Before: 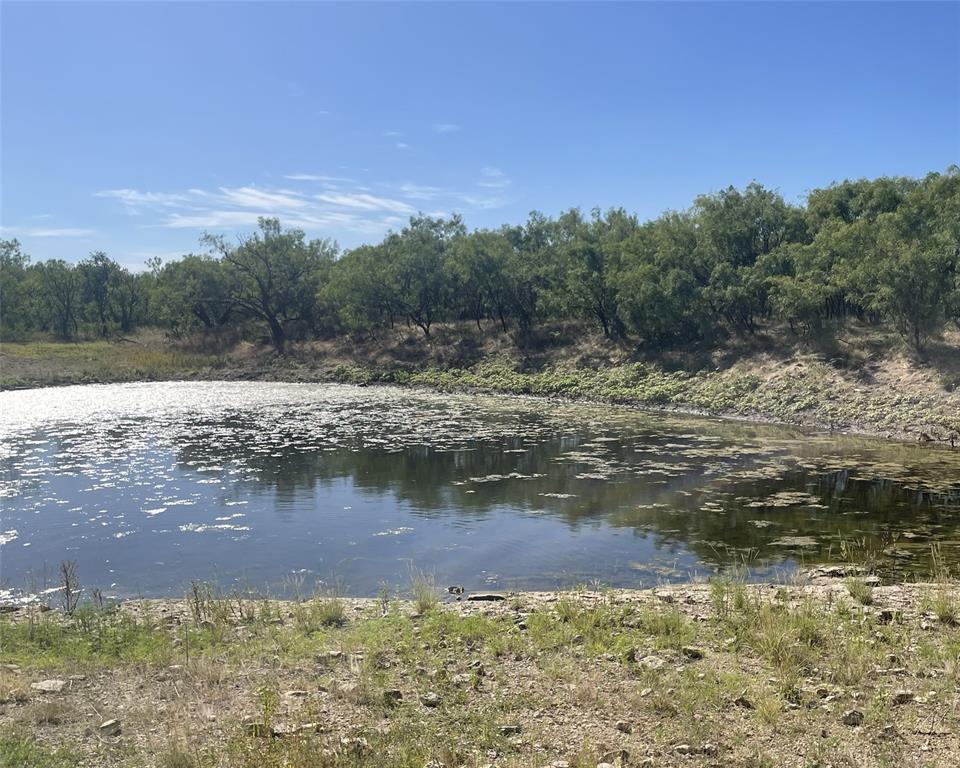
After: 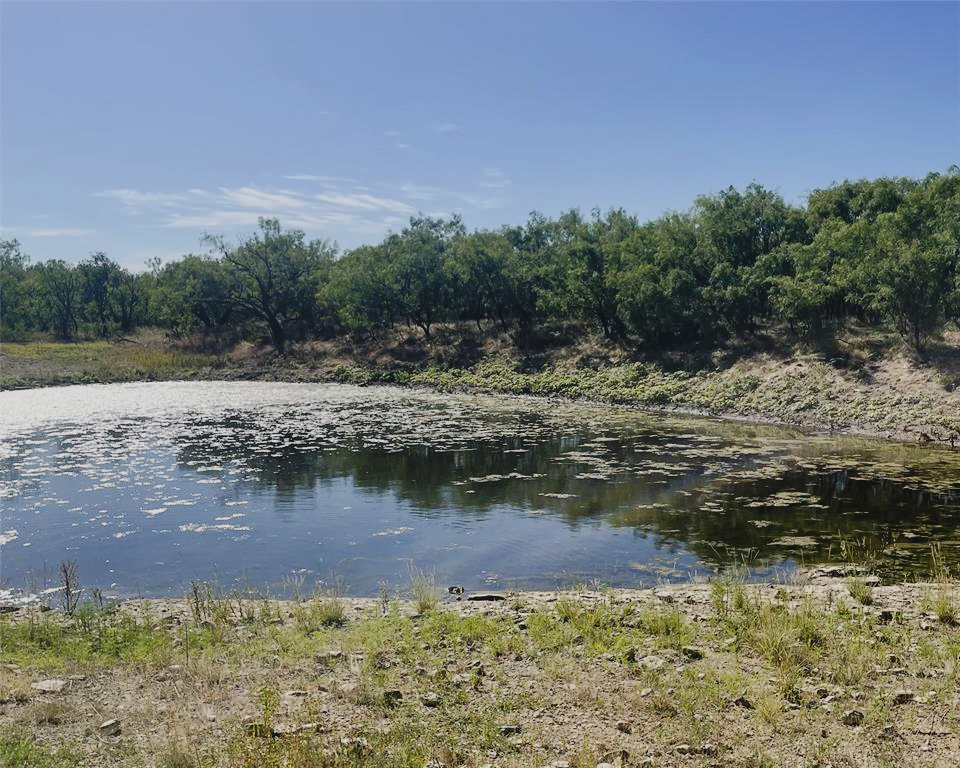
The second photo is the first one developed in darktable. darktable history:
tone curve: curves: ch0 [(0, 0) (0.003, 0.044) (0.011, 0.045) (0.025, 0.048) (0.044, 0.051) (0.069, 0.065) (0.1, 0.08) (0.136, 0.108) (0.177, 0.152) (0.224, 0.216) (0.277, 0.305) (0.335, 0.392) (0.399, 0.481) (0.468, 0.579) (0.543, 0.658) (0.623, 0.729) (0.709, 0.8) (0.801, 0.867) (0.898, 0.93) (1, 1)], preserve colors none
exposure: black level correction 0, exposure -0.766 EV, compensate highlight preservation false
